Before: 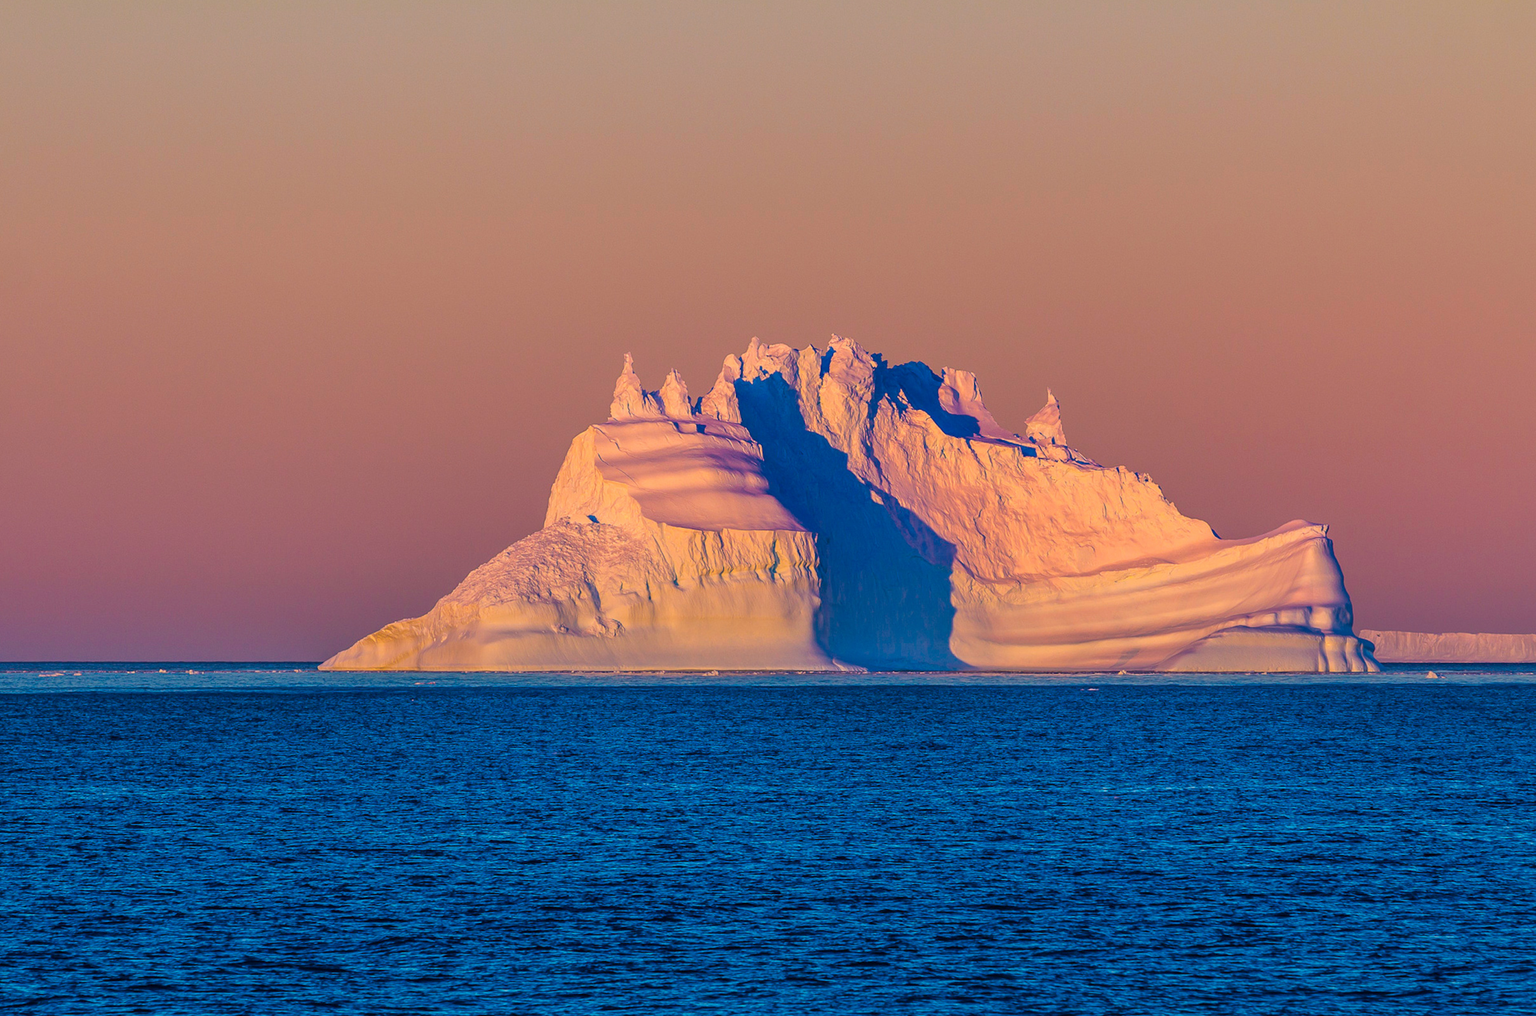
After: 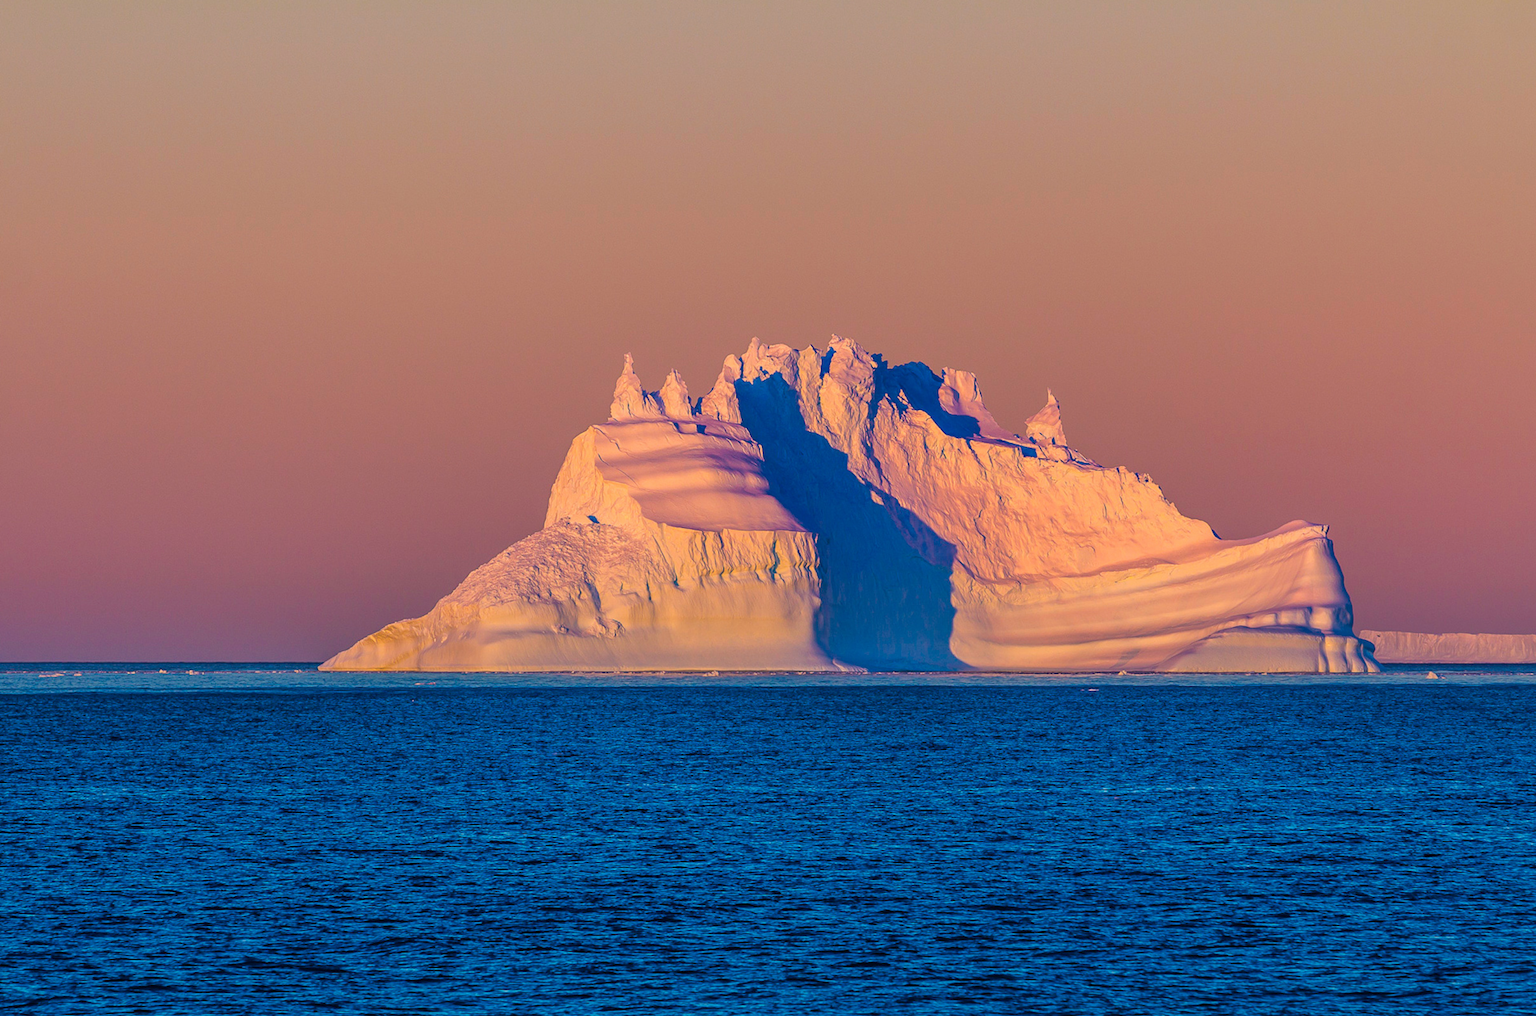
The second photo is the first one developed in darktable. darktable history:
contrast equalizer: y [[0.5, 0.5, 0.478, 0.5, 0.5, 0.5], [0.5 ×6], [0.5 ×6], [0 ×6], [0 ×6]], mix 0.138
